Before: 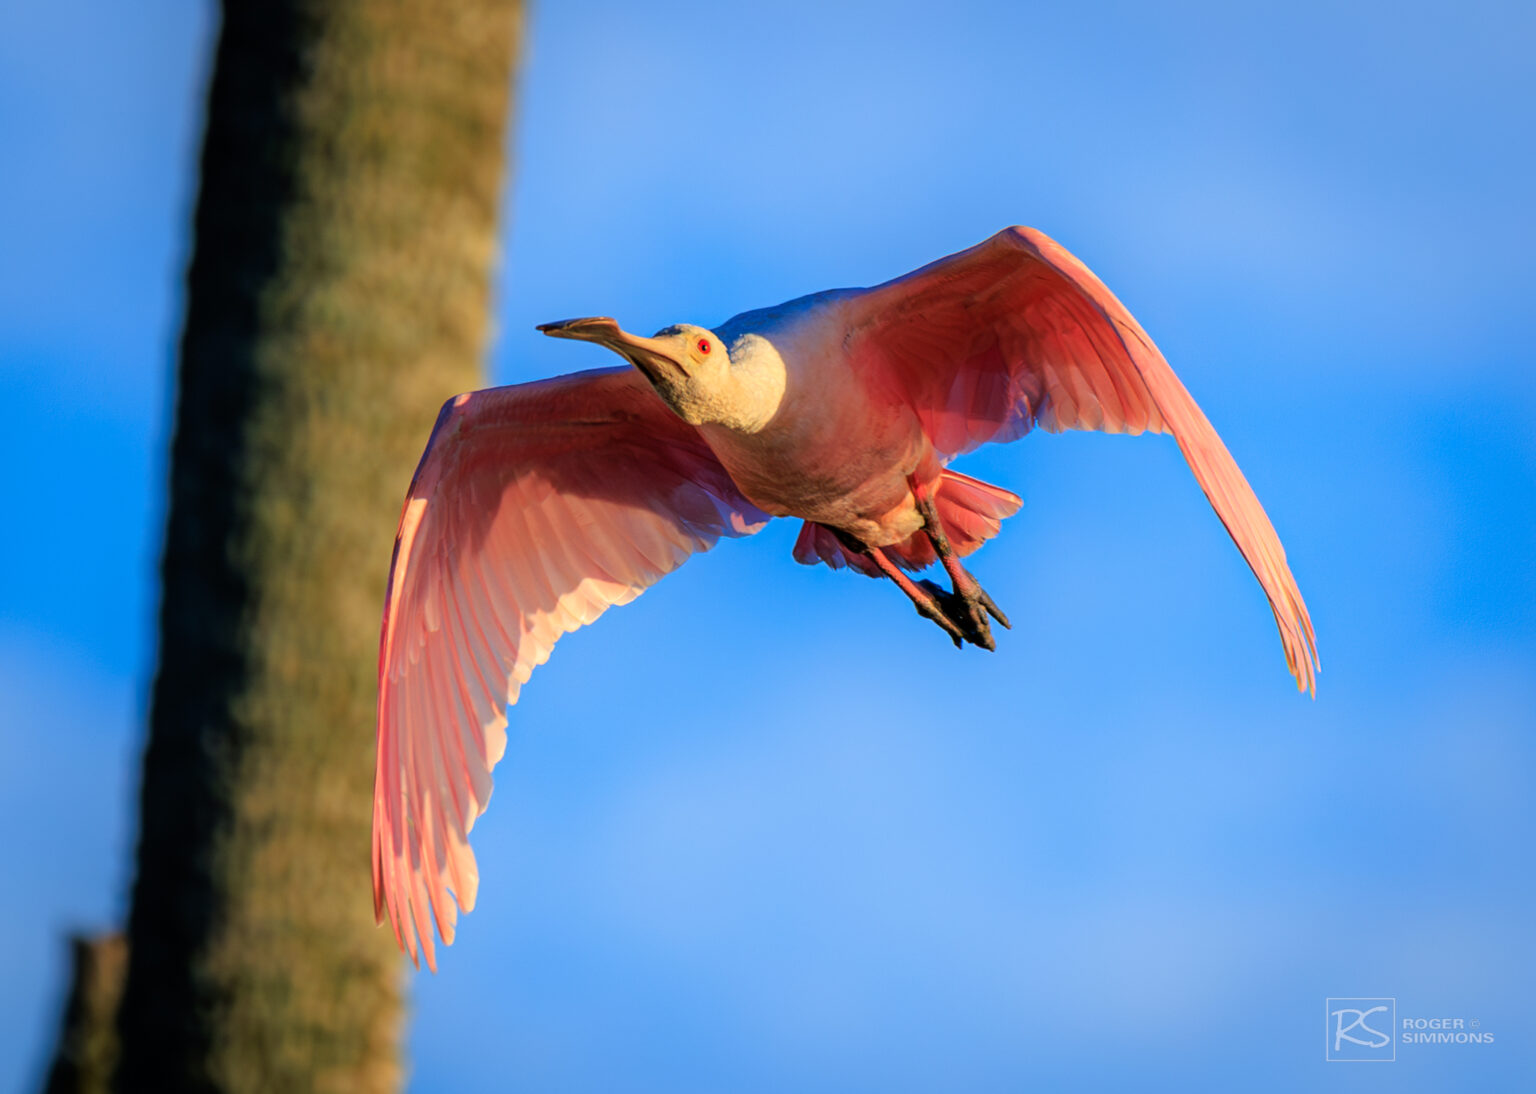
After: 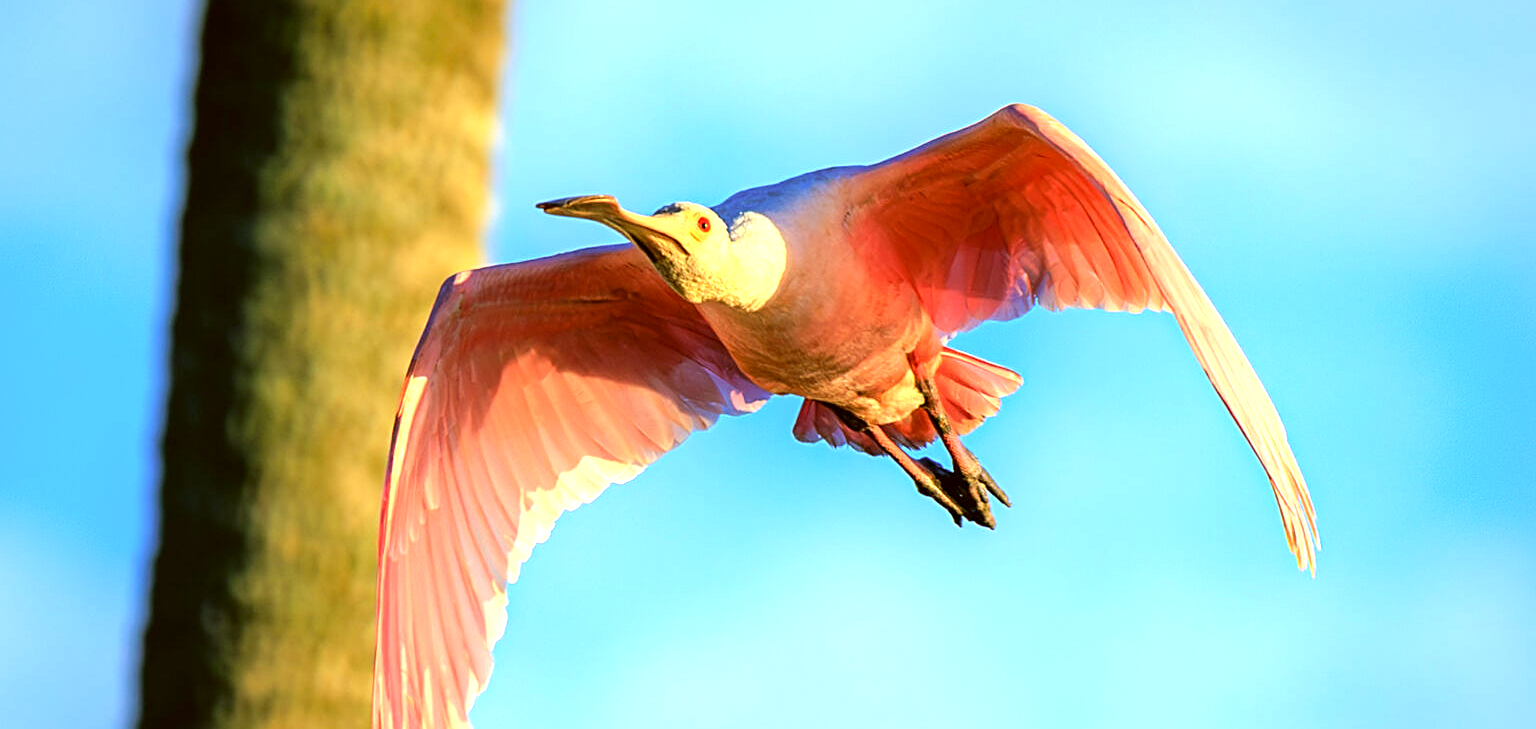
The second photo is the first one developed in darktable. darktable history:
color correction: highlights a* -1.43, highlights b* 10.12, shadows a* 0.395, shadows b* 19.35
crop: top 11.166%, bottom 22.168%
sharpen: on, module defaults
exposure: black level correction 0, exposure 1.2 EV, compensate exposure bias true, compensate highlight preservation false
